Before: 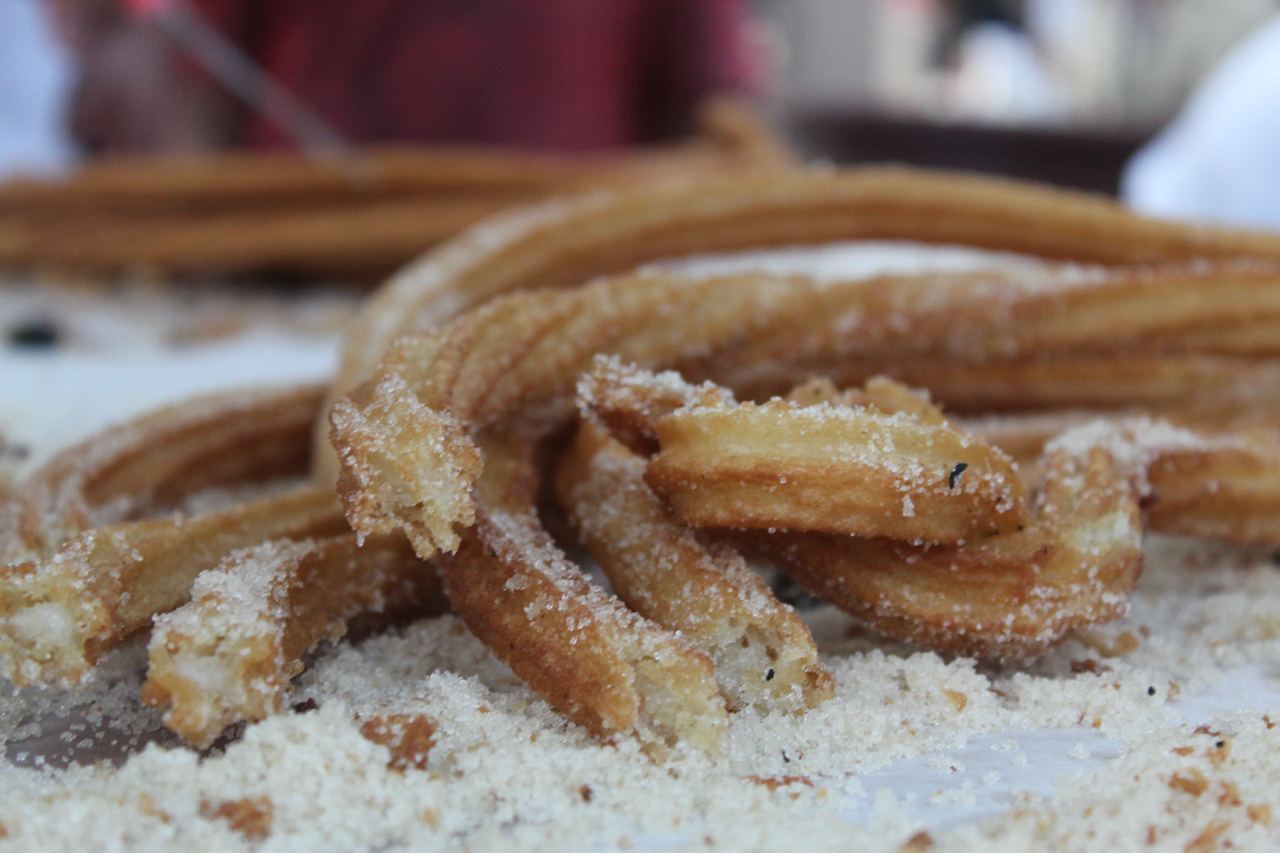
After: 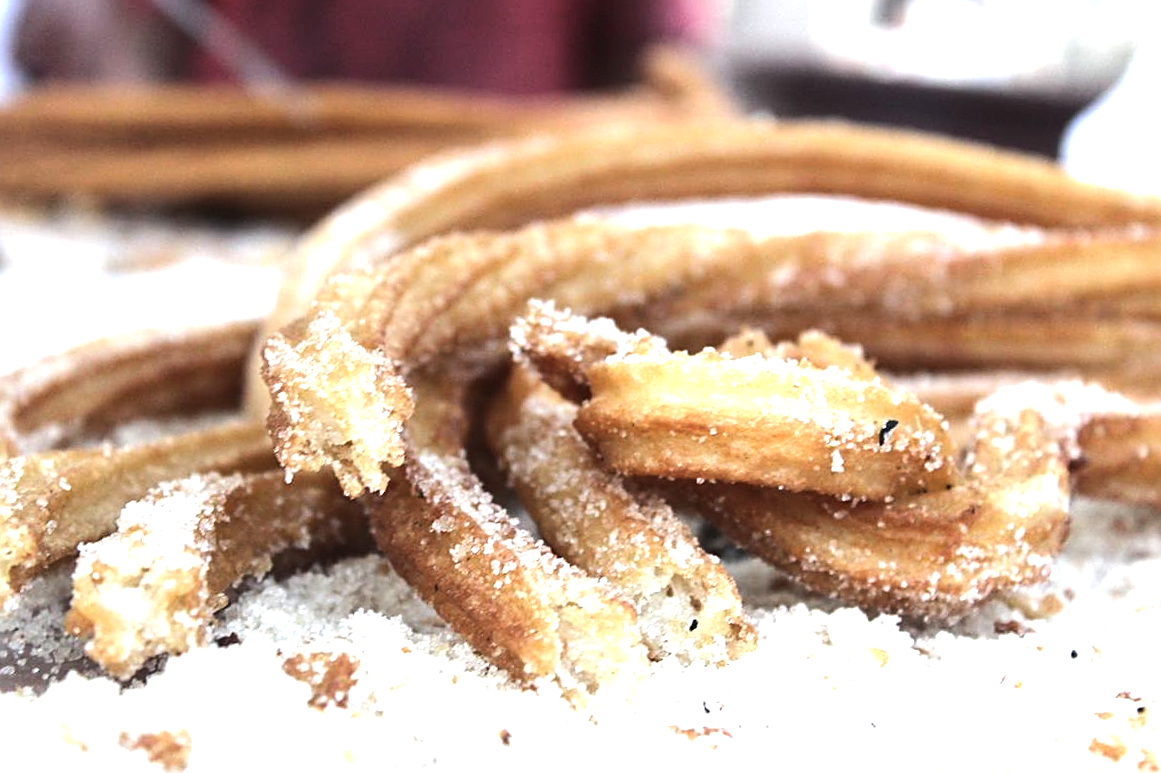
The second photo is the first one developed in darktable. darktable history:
exposure: exposure 1.061 EV, compensate highlight preservation false
crop and rotate: angle -1.96°, left 3.097%, top 4.154%, right 1.586%, bottom 0.529%
shadows and highlights: shadows 12, white point adjustment 1.2, highlights -0.36, soften with gaussian
tone equalizer: -8 EV -0.75 EV, -7 EV -0.7 EV, -6 EV -0.6 EV, -5 EV -0.4 EV, -3 EV 0.4 EV, -2 EV 0.6 EV, -1 EV 0.7 EV, +0 EV 0.75 EV, edges refinement/feathering 500, mask exposure compensation -1.57 EV, preserve details no
contrast brightness saturation: saturation -0.05
sharpen: on, module defaults
